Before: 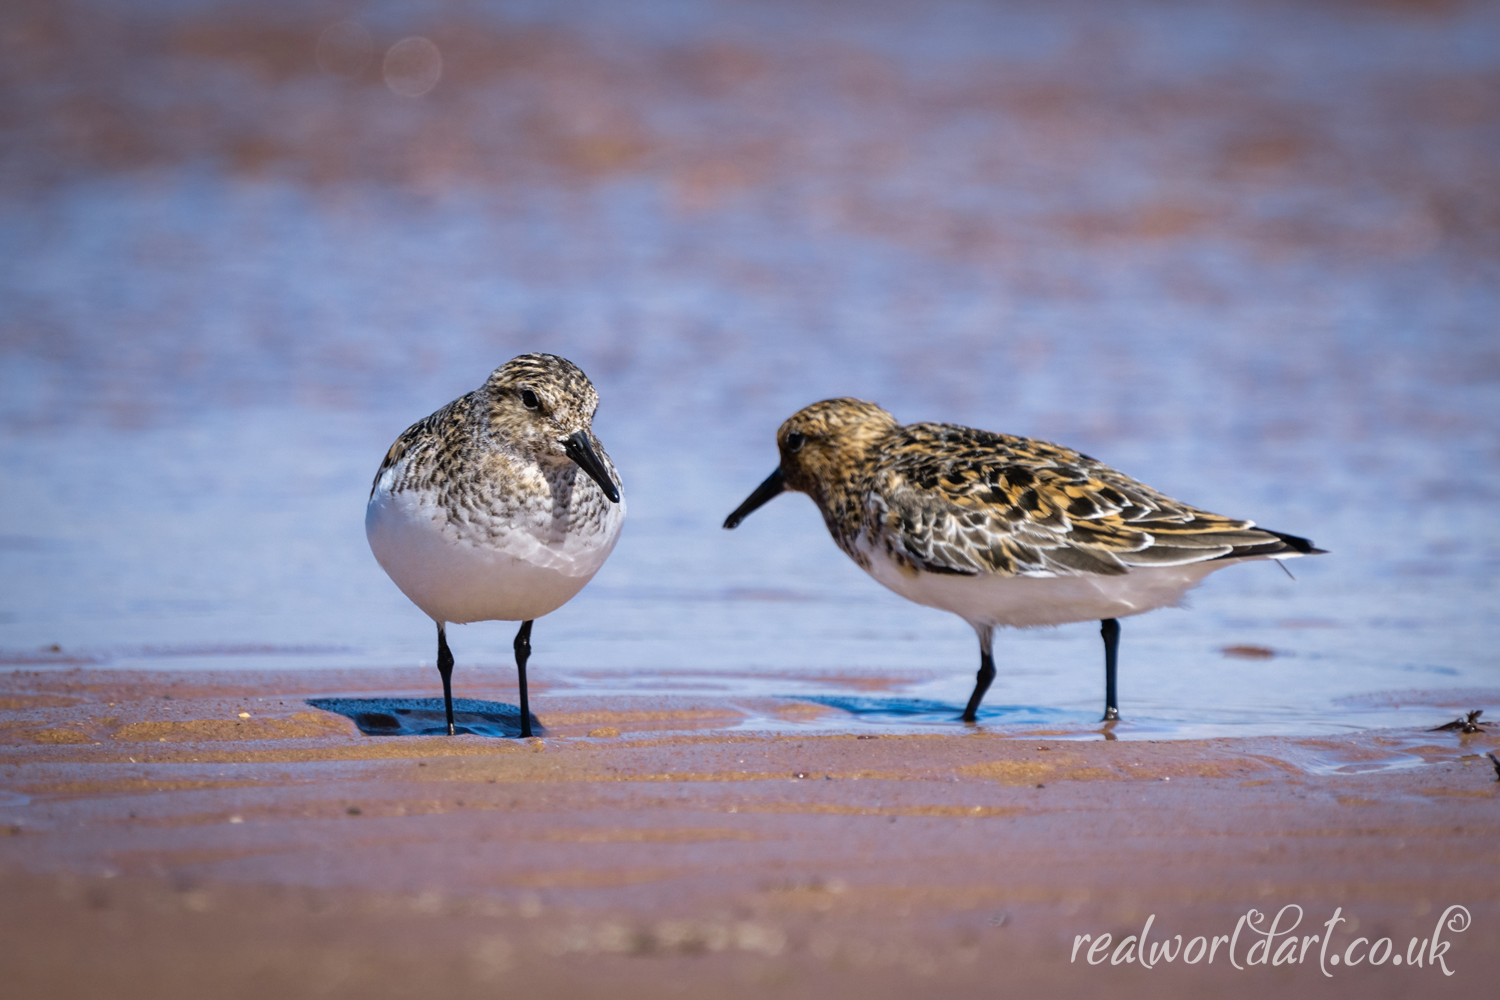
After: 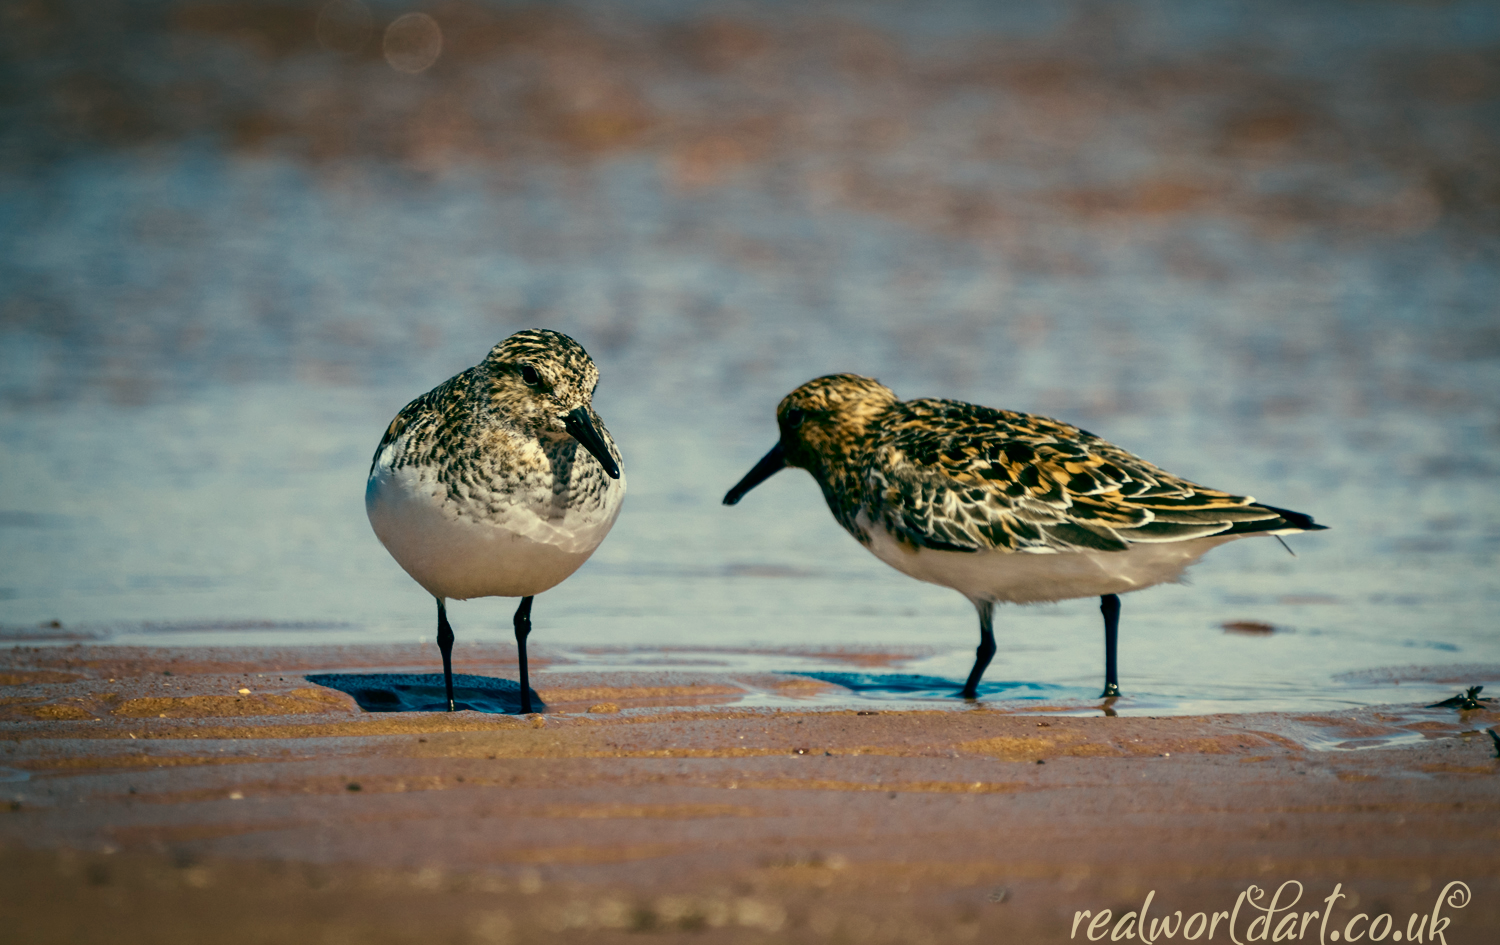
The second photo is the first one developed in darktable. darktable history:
crop and rotate: top 2.479%, bottom 3.018%
contrast brightness saturation: contrast 0.2, brightness -0.11, saturation 0.1
exposure: exposure -0.151 EV, compensate highlight preservation false
color balance: mode lift, gamma, gain (sRGB), lift [1, 0.69, 1, 1], gamma [1, 1.482, 1, 1], gain [1, 1, 1, 0.802]
